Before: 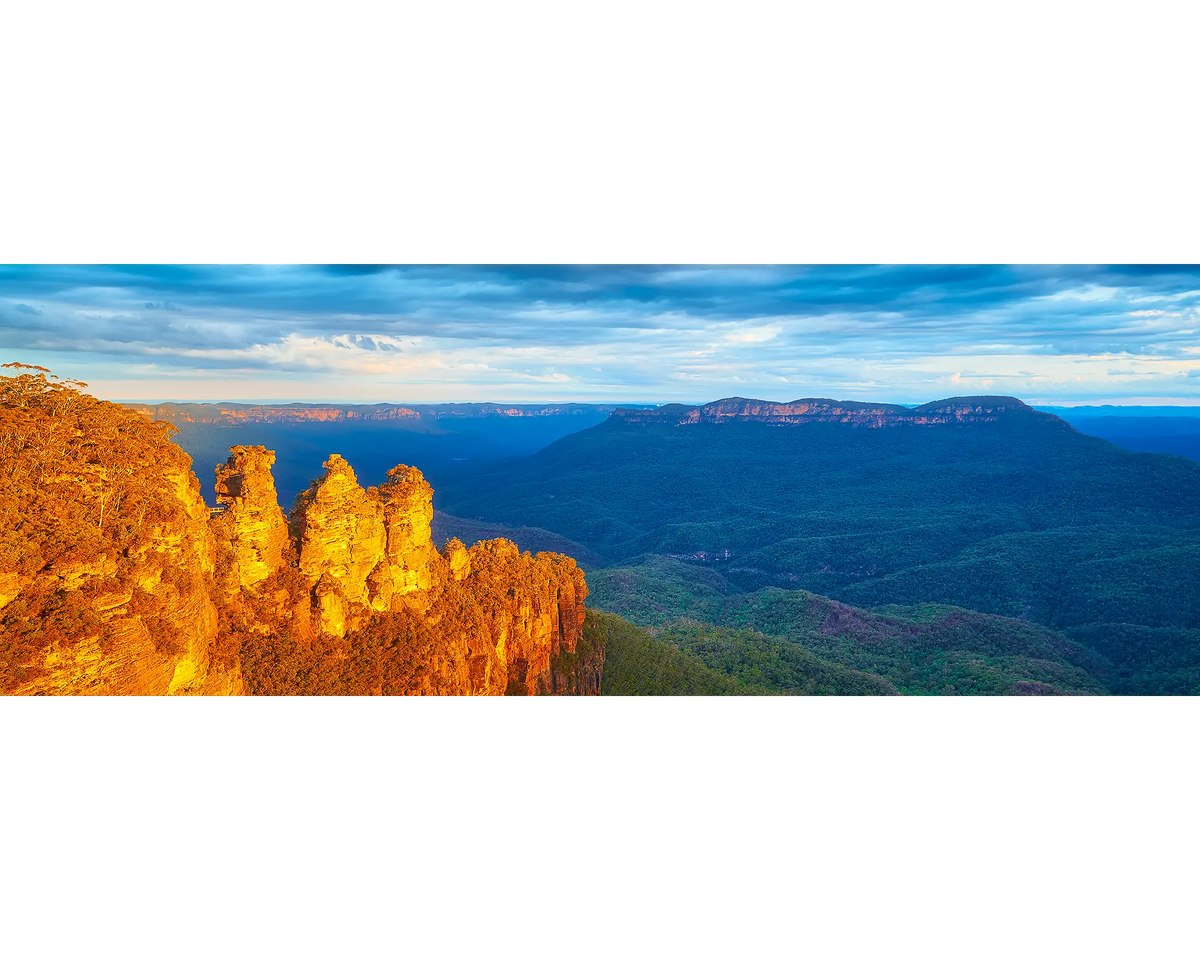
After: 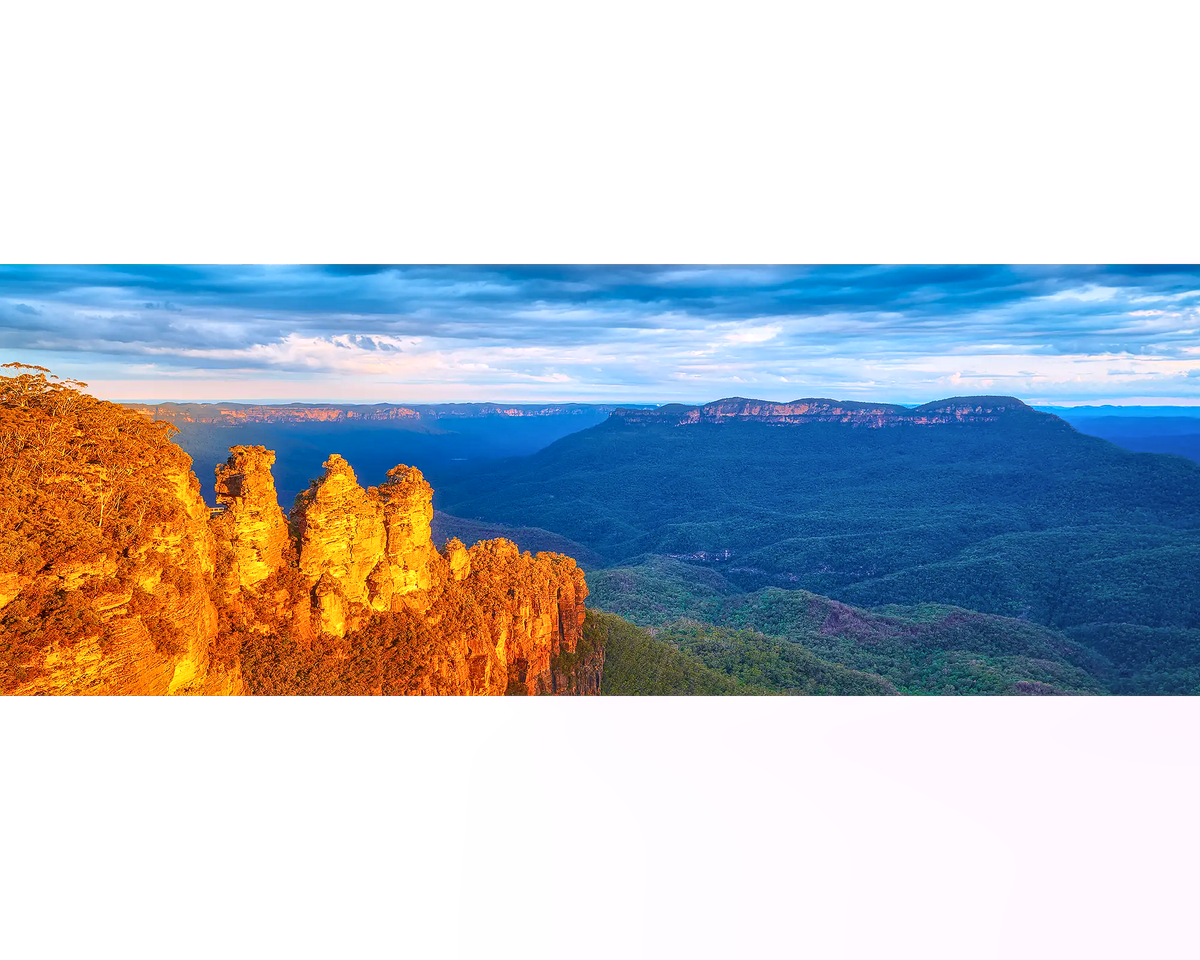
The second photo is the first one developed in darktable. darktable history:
white balance: red 1.05, blue 1.072
local contrast: on, module defaults
